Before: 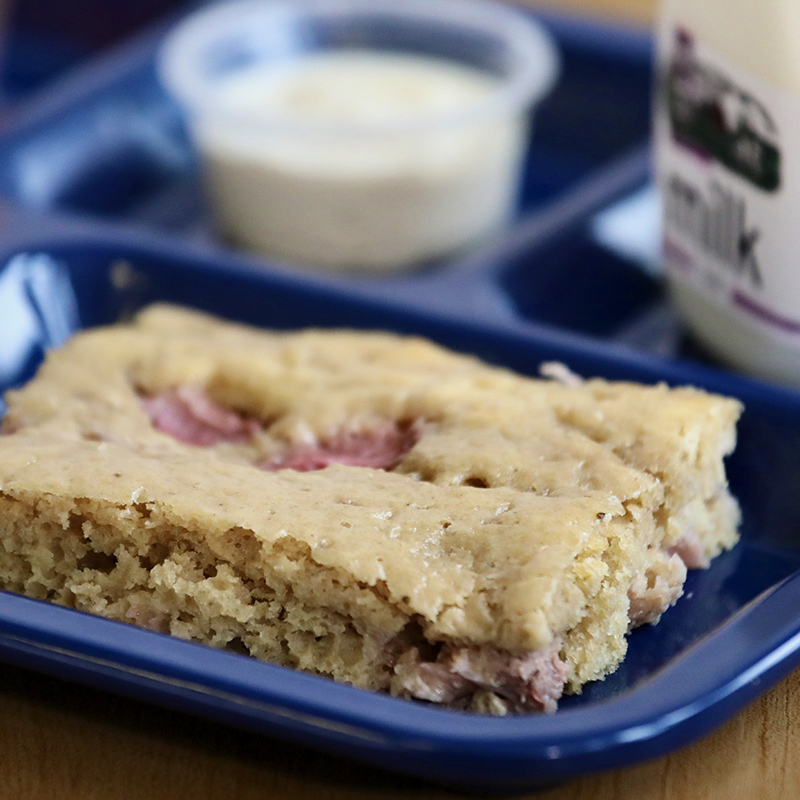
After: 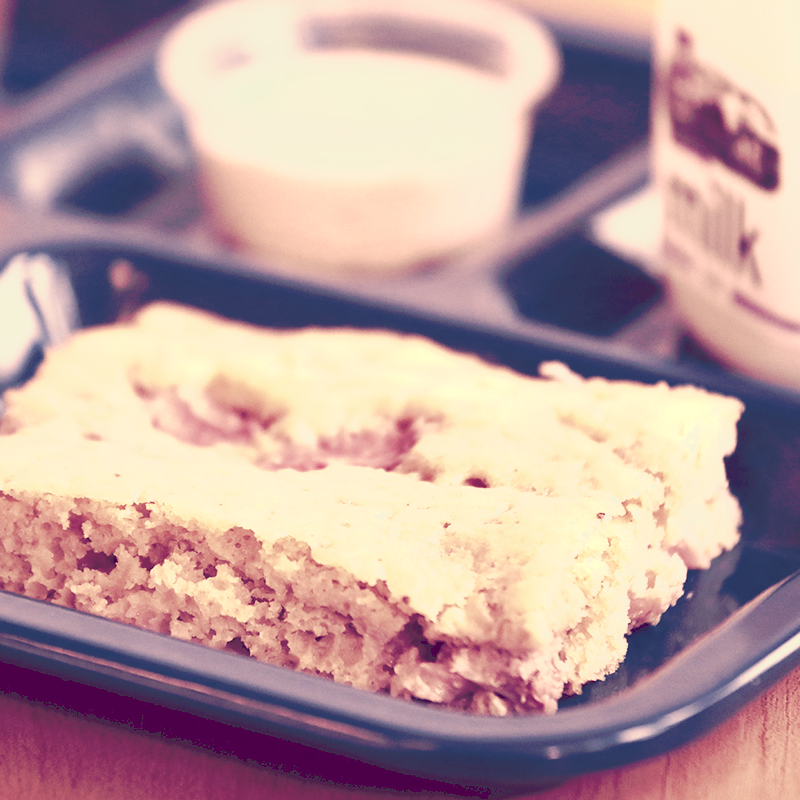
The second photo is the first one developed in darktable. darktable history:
tone curve: curves: ch0 [(0, 0) (0.003, 0.195) (0.011, 0.161) (0.025, 0.21) (0.044, 0.24) (0.069, 0.254) (0.1, 0.283) (0.136, 0.347) (0.177, 0.412) (0.224, 0.455) (0.277, 0.531) (0.335, 0.606) (0.399, 0.679) (0.468, 0.748) (0.543, 0.814) (0.623, 0.876) (0.709, 0.927) (0.801, 0.949) (0.898, 0.962) (1, 1)], preserve colors none
color look up table: target L [102.9, 96.26, 85.84, 102.04, 94.62, 101.45, 92.89, 81.85, 95.23, 60.94, 67.04, 62.88, 58.16, 47.89, 41.82, 36.87, 39.98, 18.37, 201.2, 102.43, 100.75, 101.16, 65.48, 67.2, 61.24, 52.4, 43.27, 46.36, 30.2, 44.46, 22.51, 20.31, 83.39, 88.28, 78.09, 65.77, 42.59, 54.38, 52.19, 35.85, 39.73, 35.75, 29.38, 18.67, 0.688, 96.38, 73.83, 53.54, 29.43], target a [-7.347, -55.85, -9.795, -7.054, -67.75, -5.134, -107.18, -87.48, -71.06, -40.64, 7.88, 2.61, 9.5, -21.52, -22.6, -0.894, 15.9, 21.66, 0, -8.254, -3.587, -4.954, -0.156, 13.37, 15.94, 36.85, 41.34, 36.36, 58.39, 23.34, 42.84, 33.85, -29.95, -9.575, 26.87, 17.63, 56.77, 24.02, 17.38, -4.635, 48.18, 33.48, 21.26, 40.3, 5.459, -45.58, -1.088, -28.73, -5.445], target b [71.68, 77.31, 41.49, 77.99, 54.91, 72.44, 70.23, 73.72, 87.31, 27.3, 37.45, 21.57, 41.49, 30.9, 9.8, 16.55, 15.9, -3.634, -0.001, 78.45, 62.14, 71.41, 47.14, 26.28, 33.47, 9.033, 24.07, 17.06, 6.249, 26.69, 7.439, -4.598, 36.66, 42.48, 28.57, 6.682, -12.55, 13.09, 16.71, -19.92, 0.2, -18.67, -0.199, -14, -20.74, 58.02, 17.58, 3.146, -9.084], num patches 49
